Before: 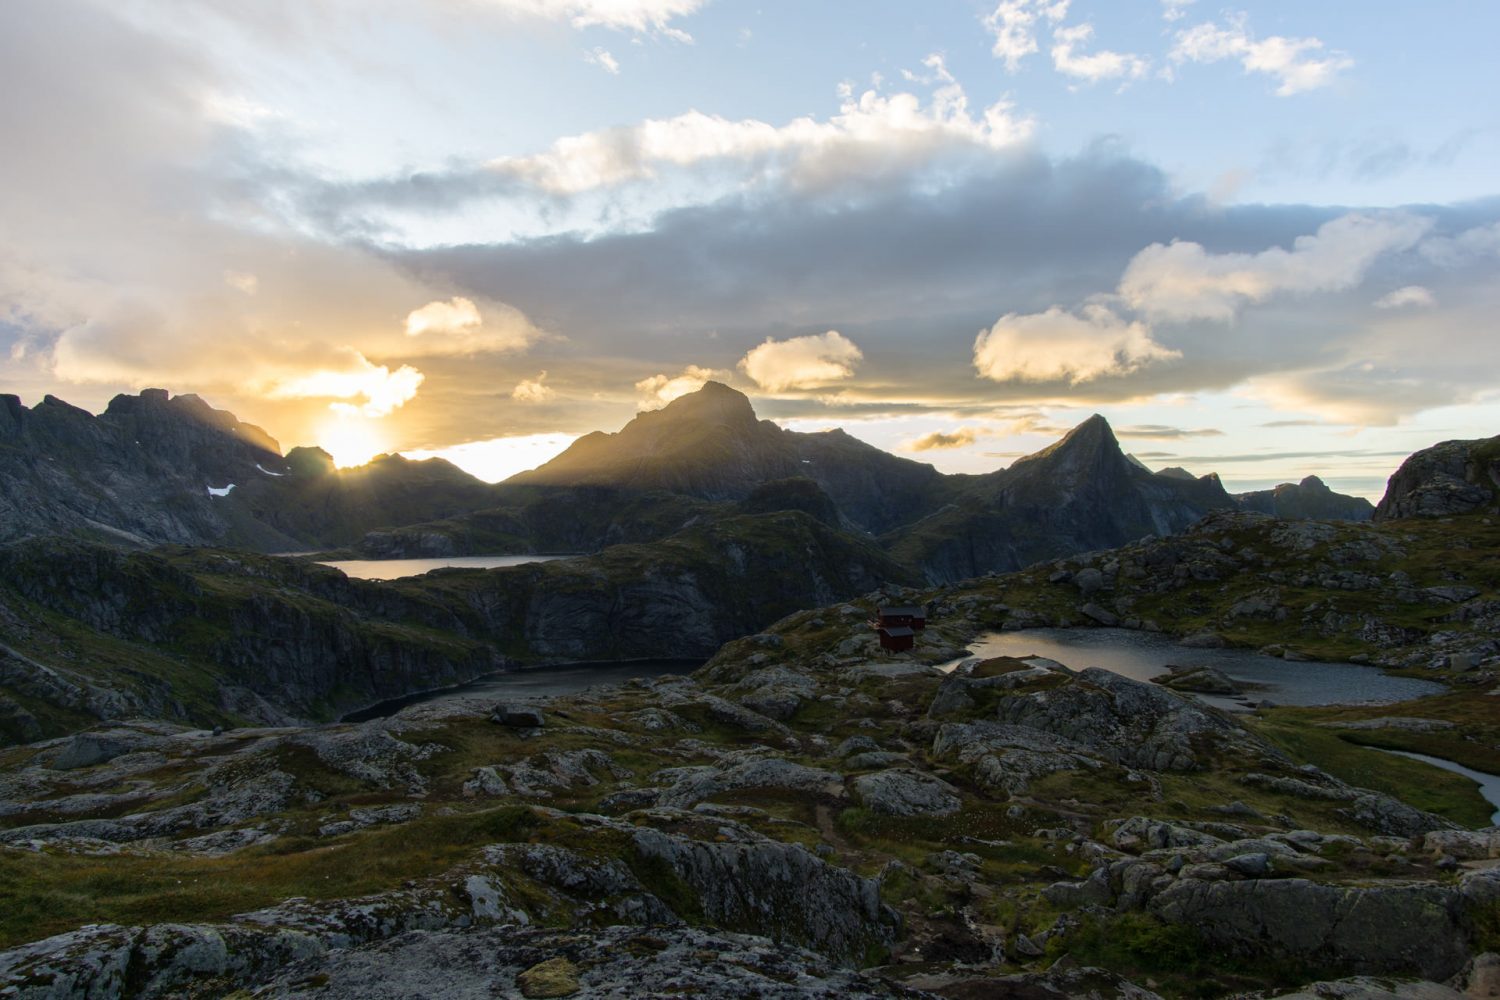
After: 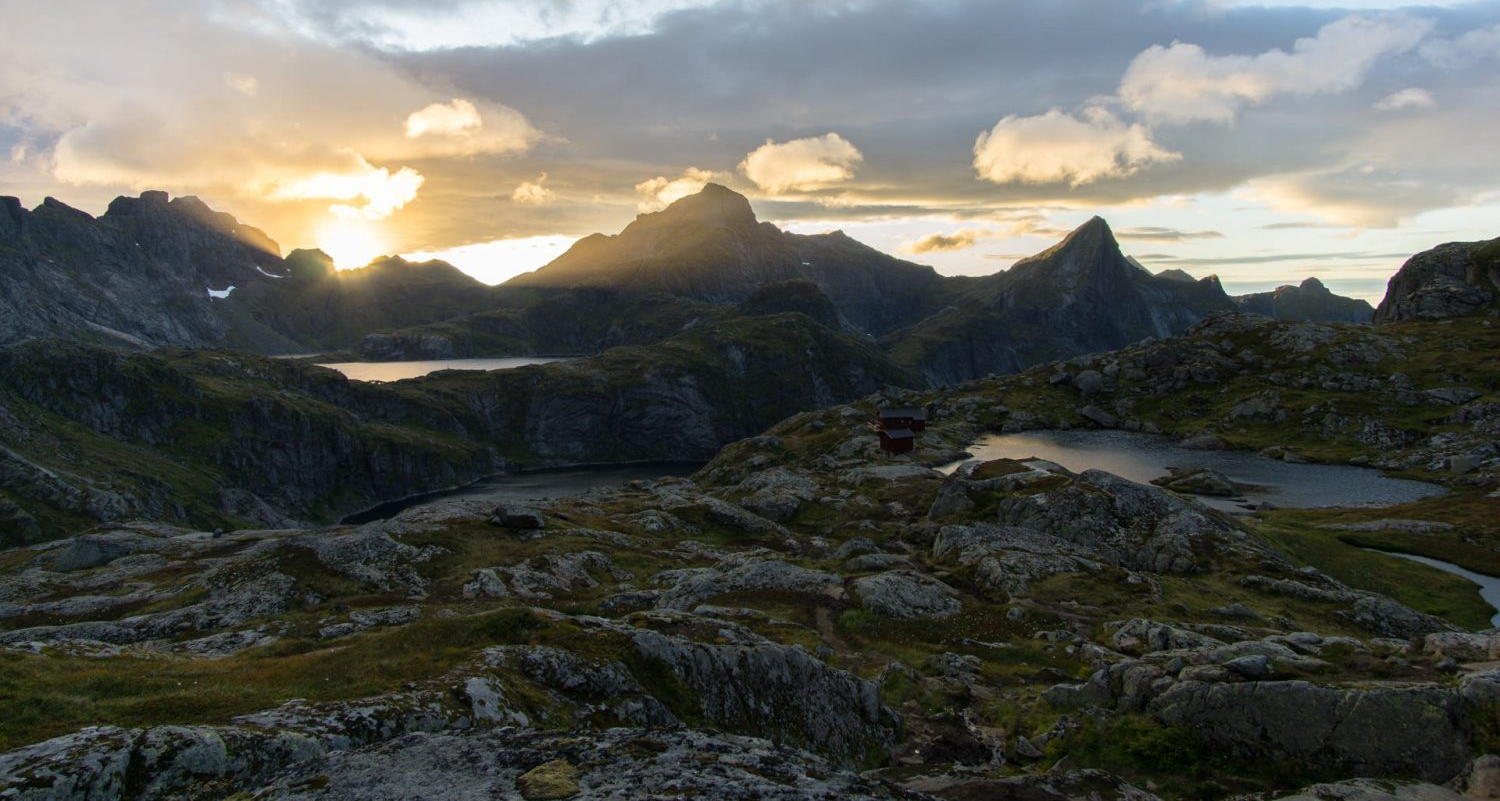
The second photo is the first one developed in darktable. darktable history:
crop and rotate: top 19.846%
